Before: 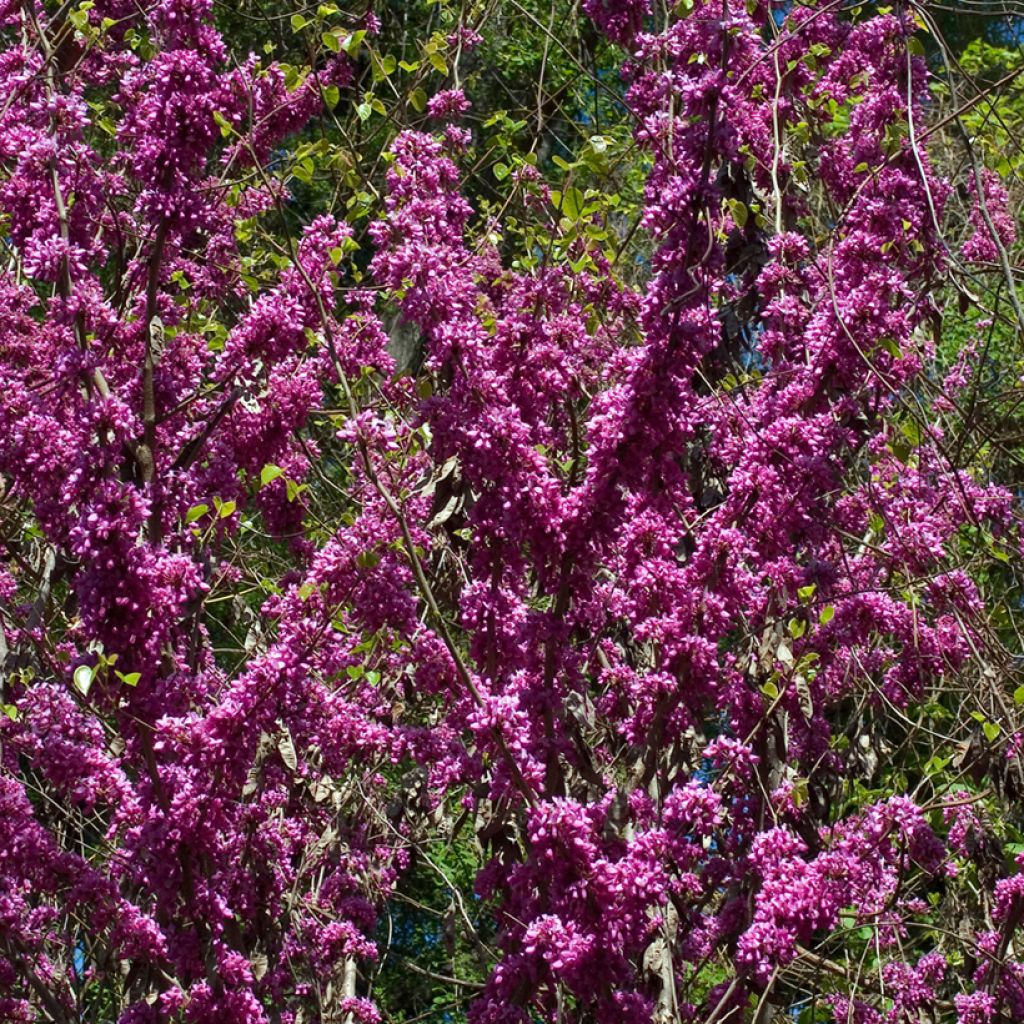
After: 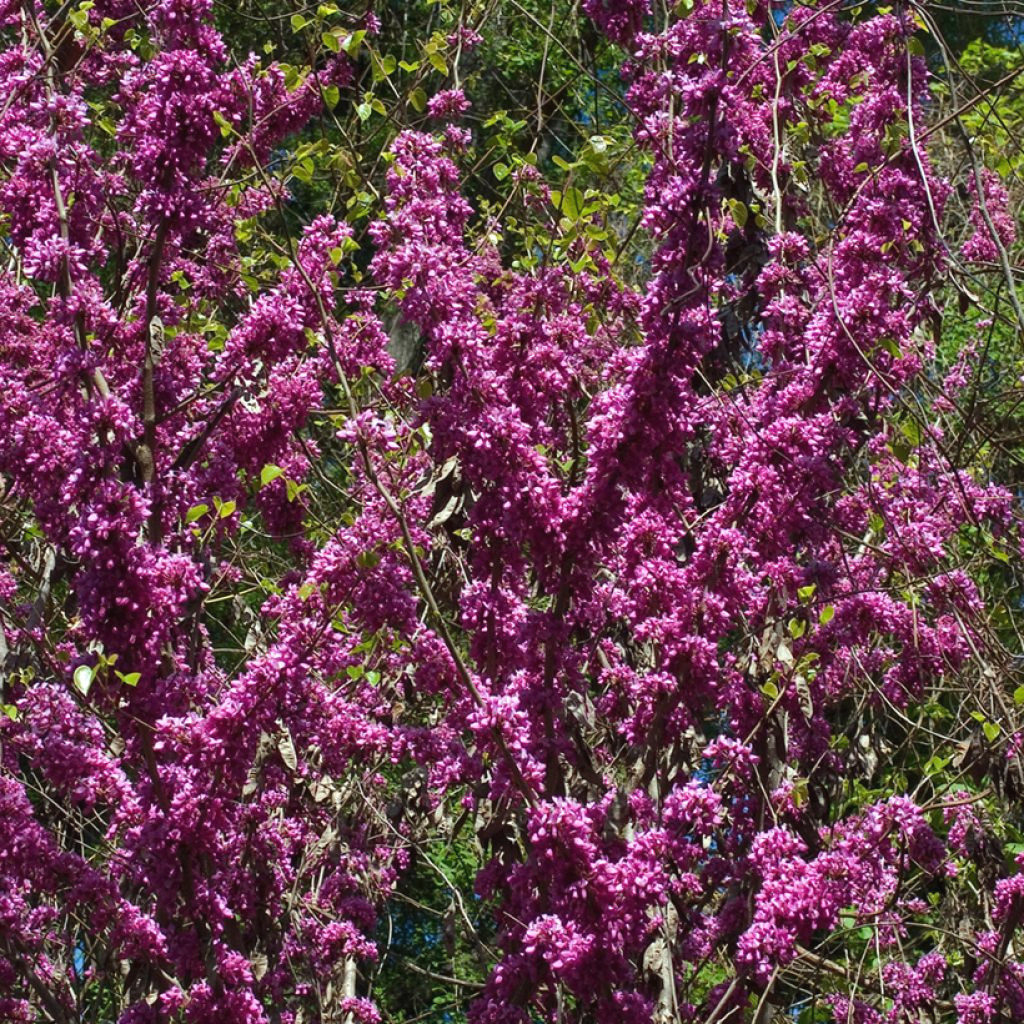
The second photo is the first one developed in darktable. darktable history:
exposure: black level correction -0.003, exposure 0.032 EV, compensate highlight preservation false
